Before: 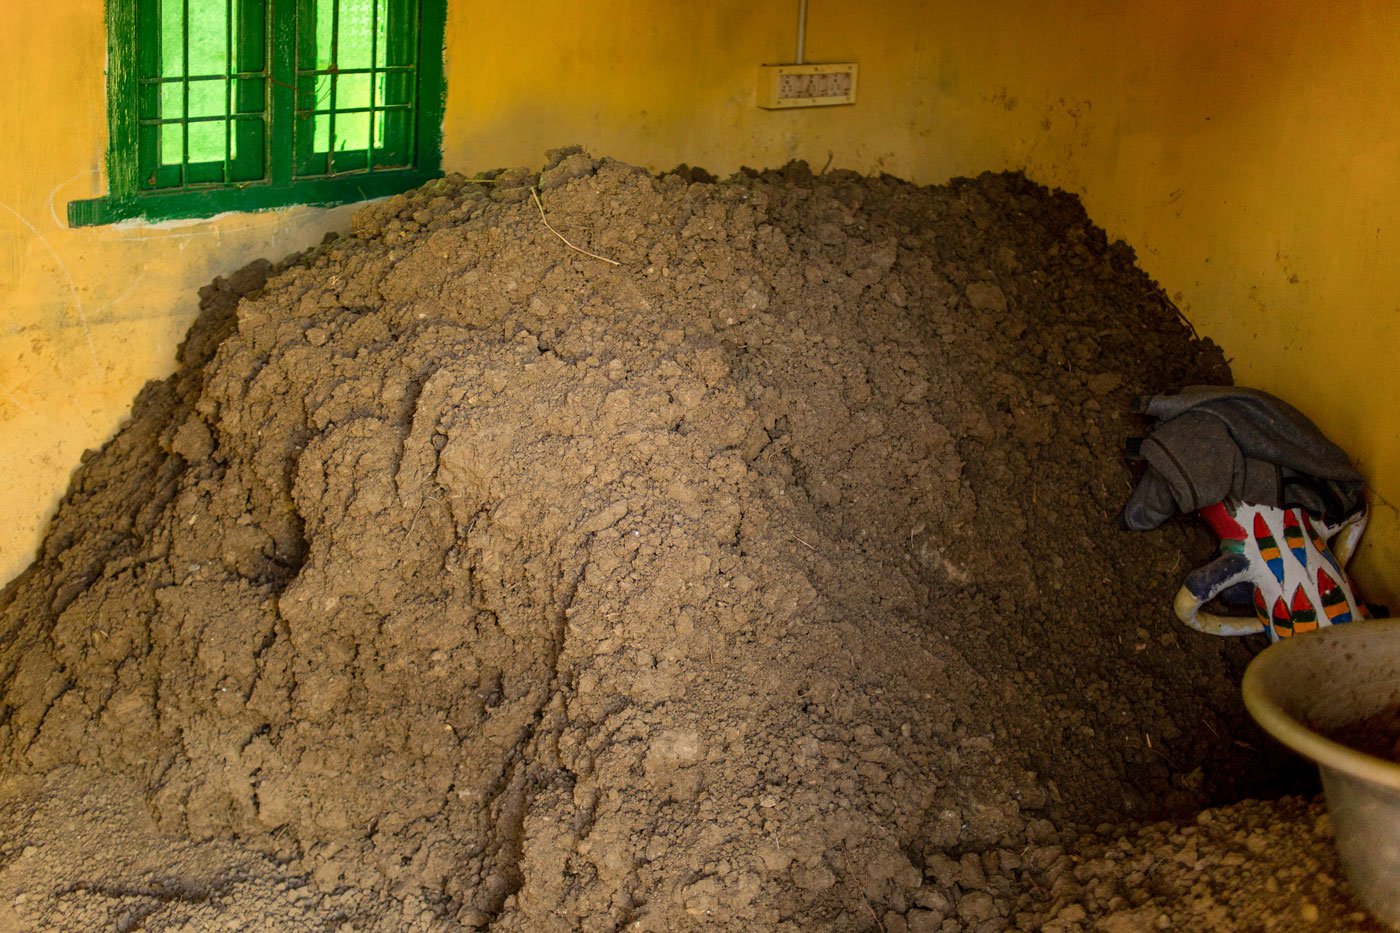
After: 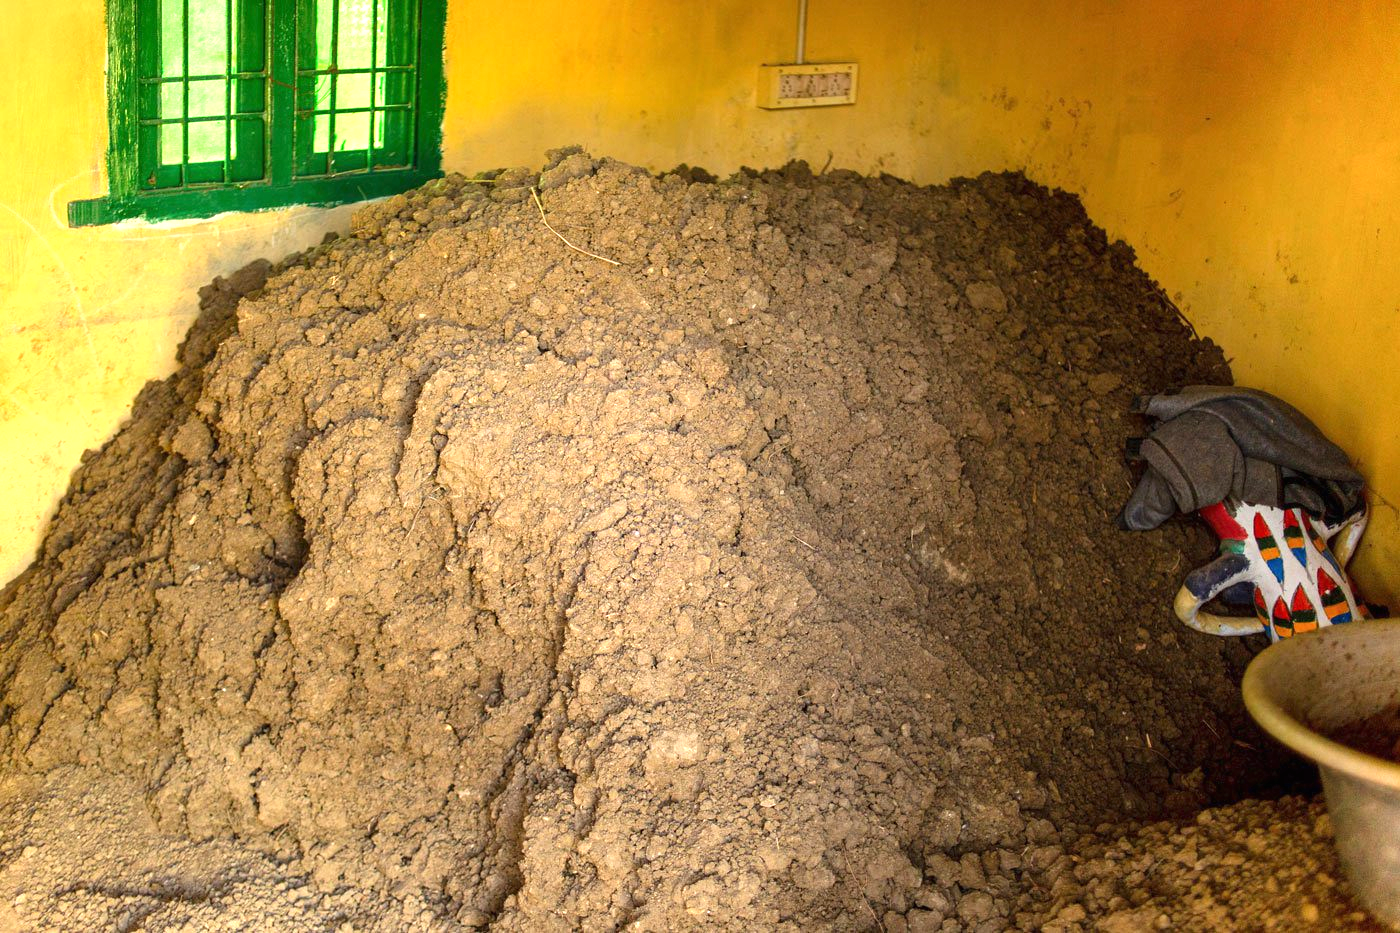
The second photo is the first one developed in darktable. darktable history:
exposure: black level correction 0, exposure 1.096 EV, compensate highlight preservation false
